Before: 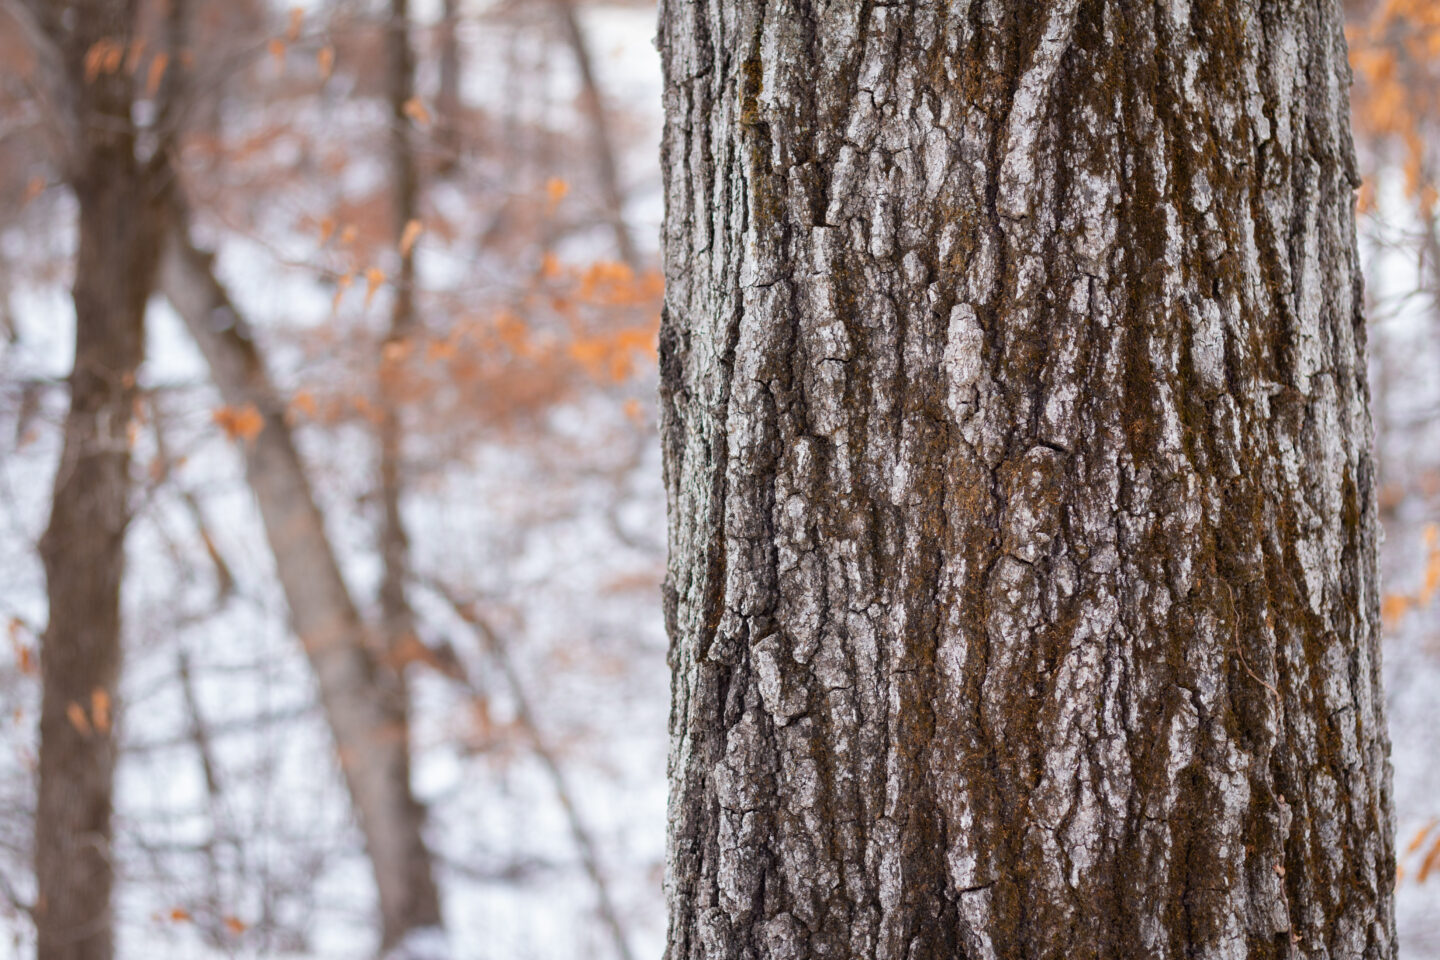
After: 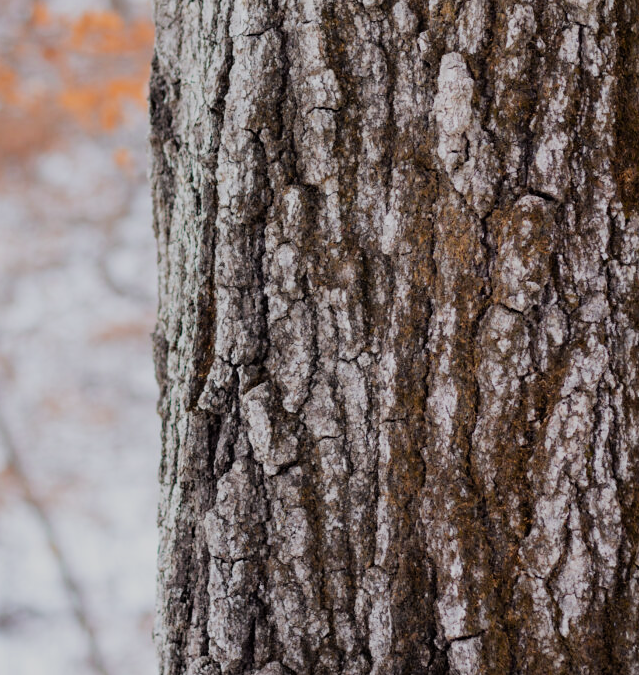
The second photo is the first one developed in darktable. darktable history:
filmic rgb: black relative exposure -7.65 EV, white relative exposure 4.56 EV, hardness 3.61
crop: left 35.432%, top 26.233%, right 20.145%, bottom 3.432%
